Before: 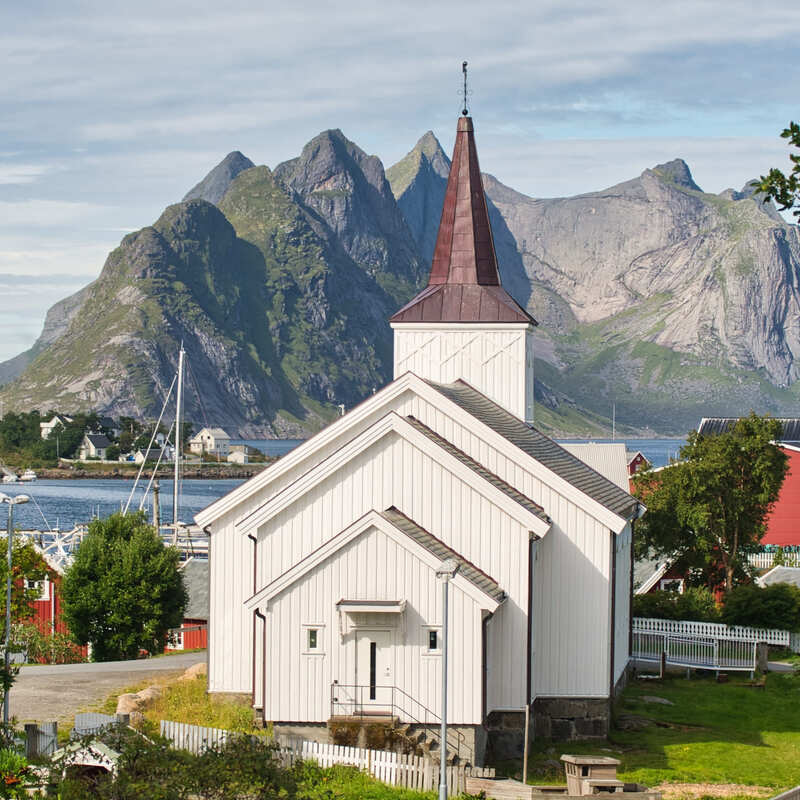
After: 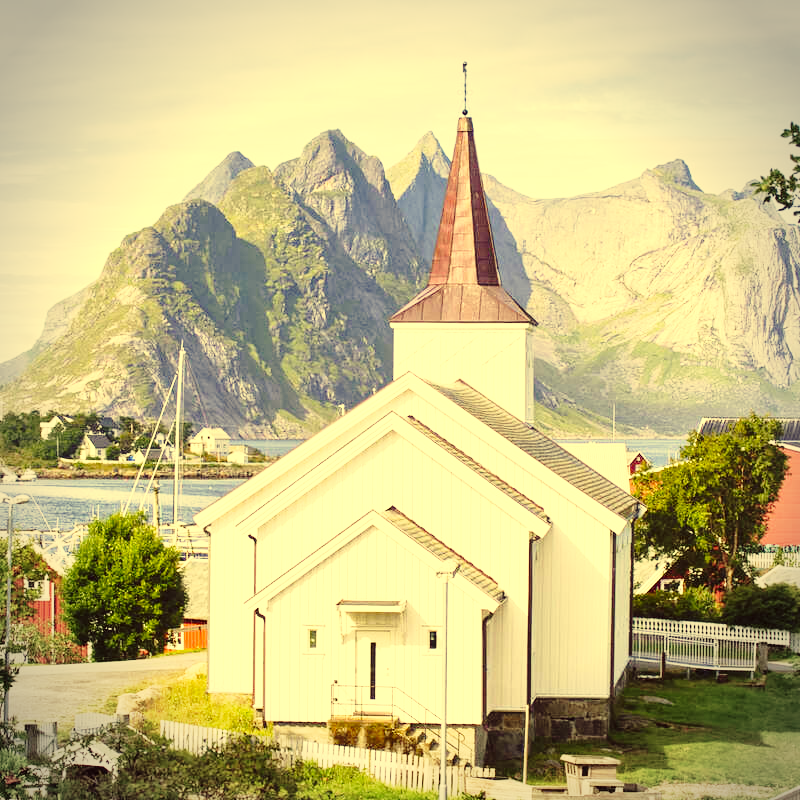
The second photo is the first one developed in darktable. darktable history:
vignetting: automatic ratio true
exposure: exposure 0.648 EV, compensate highlight preservation false
color correction: highlights a* -0.482, highlights b* 40, shadows a* 9.8, shadows b* -0.161
base curve: curves: ch0 [(0, 0) (0.028, 0.03) (0.121, 0.232) (0.46, 0.748) (0.859, 0.968) (1, 1)], preserve colors none
